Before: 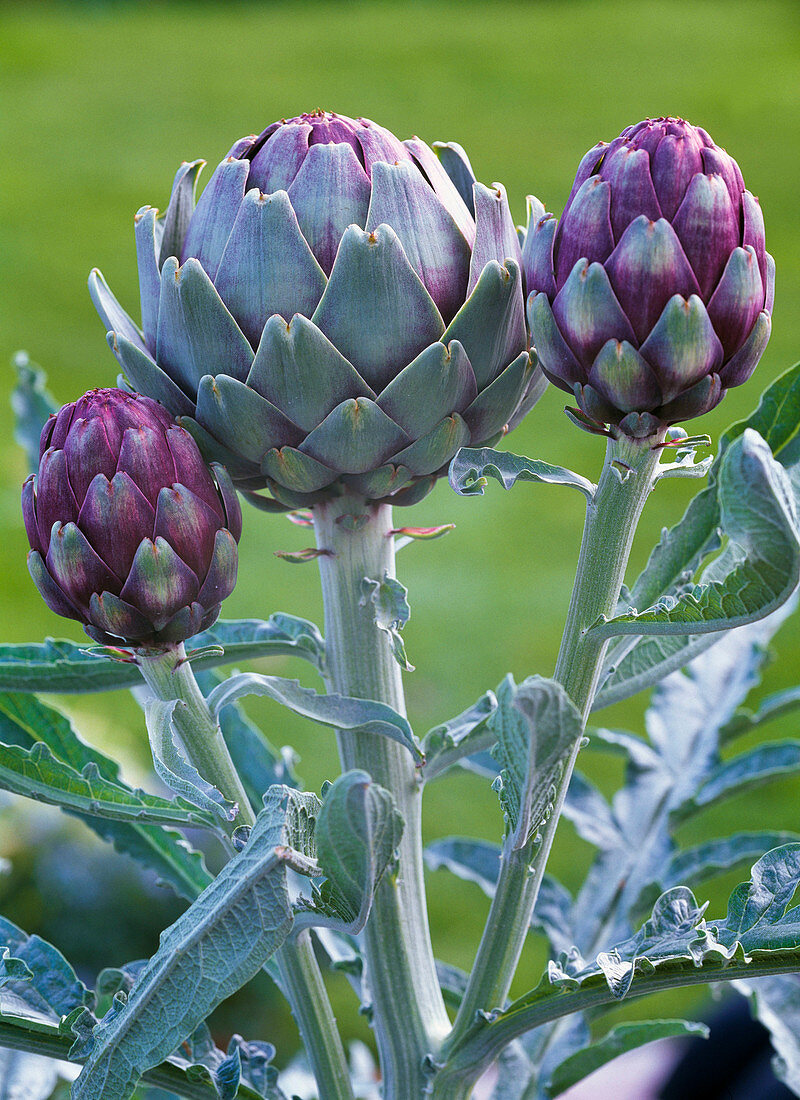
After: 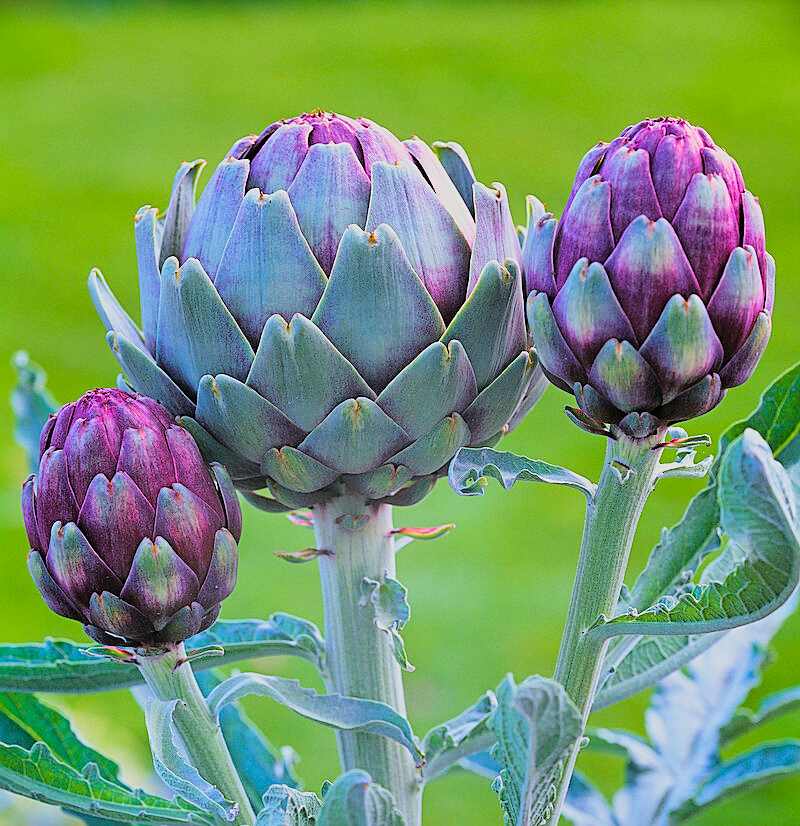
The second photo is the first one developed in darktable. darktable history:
contrast brightness saturation: contrast 0.067, brightness 0.174, saturation 0.411
tone equalizer: edges refinement/feathering 500, mask exposure compensation -1.57 EV, preserve details no
sharpen: on, module defaults
filmic rgb: black relative exposure -7.65 EV, white relative exposure 4.56 EV, hardness 3.61, color science v6 (2022)
crop: bottom 24.887%
